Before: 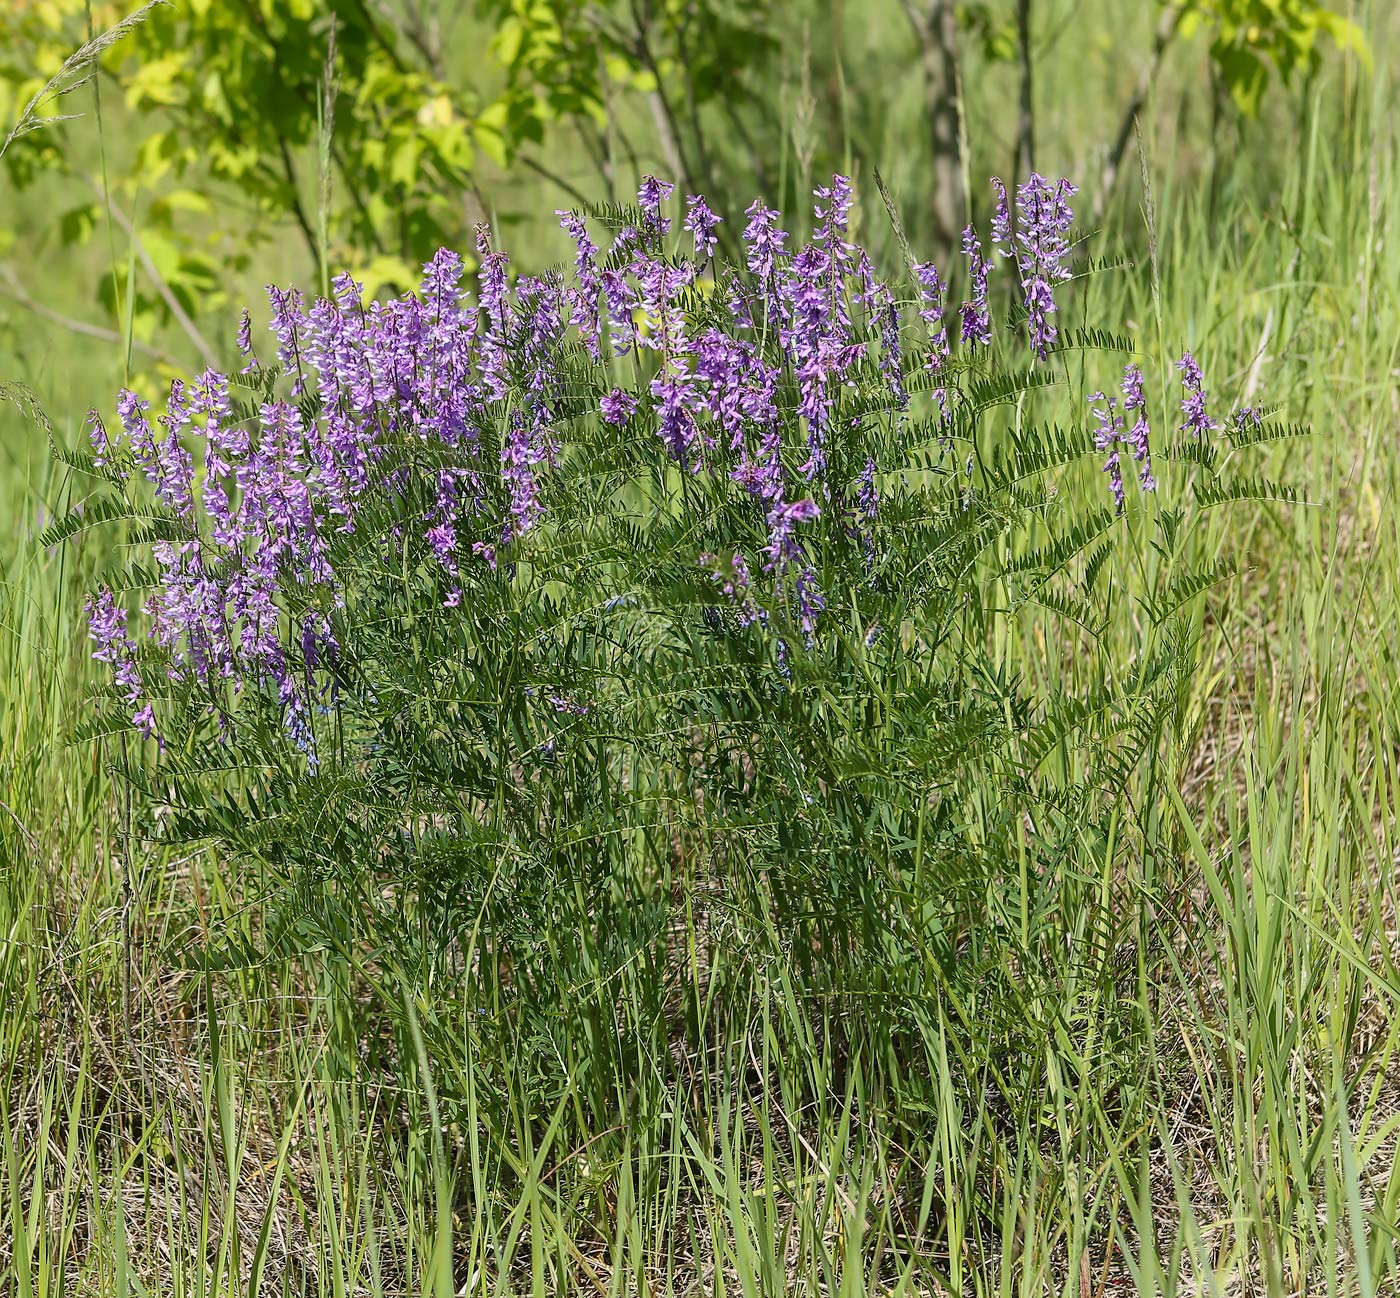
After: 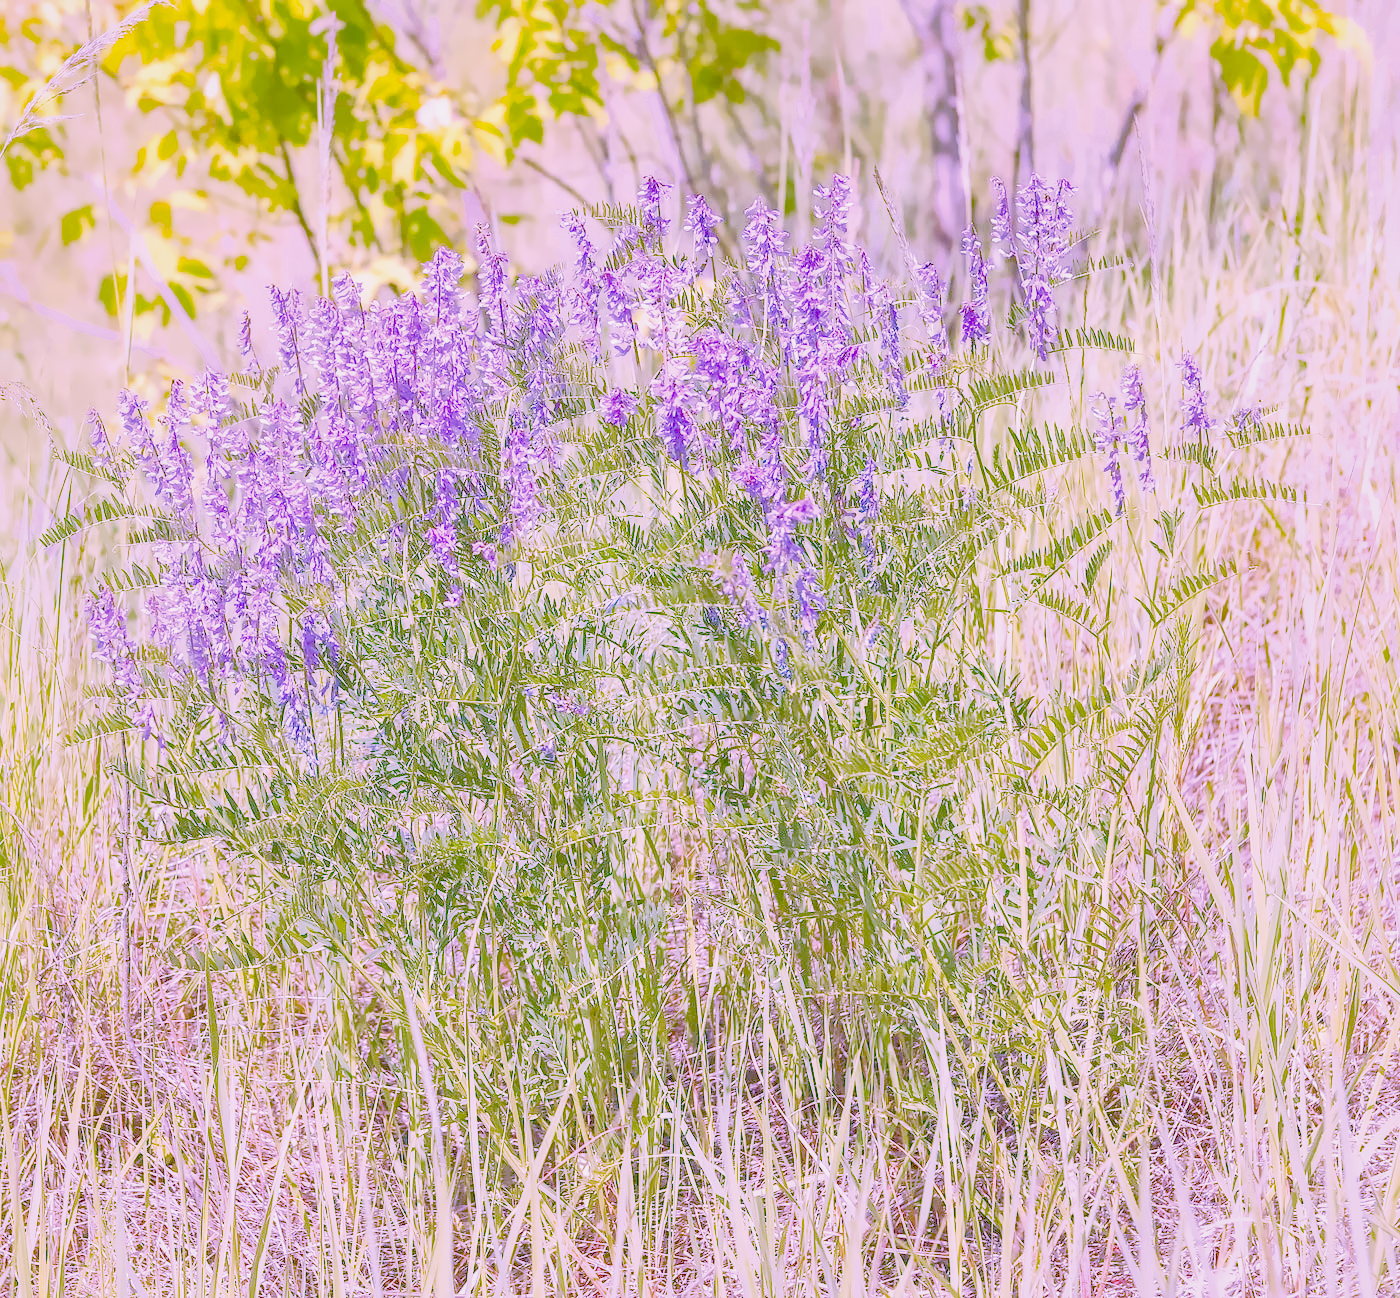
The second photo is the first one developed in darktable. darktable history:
raw chromatic aberrations: on, module defaults
color balance rgb: perceptual saturation grading › global saturation 25%, global vibrance 20%
highlight reconstruction: method reconstruct color, iterations 1, diameter of reconstruction 64 px
hot pixels: on, module defaults
lens correction: scale 1.01, crop 1, focal 85, aperture 2.8, distance 2.07, camera "Canon EOS RP", lens "Canon RF 85mm F2 MACRO IS STM"
tone equalizer "mask blending: all purposes": on, module defaults
exposure: black level correction 0.001, exposure 1.129 EV, compensate exposure bias true, compensate highlight preservation false
denoise (profiled): patch size 2, preserve shadows 1.05, bias correction -0.266, scattering 0.232, a [-1, 0, 0], b [0, 0, 0], compensate highlight preservation false
raw denoise: x [[0, 0.25, 0.5, 0.75, 1] ×4]
haze removal: compatibility mode true, adaptive false
white balance: red 1.486, blue 2.207
filmic rgb: black relative exposure -16 EV, white relative exposure 4.97 EV, hardness 6.25
shadows and highlights: on, module defaults
local contrast: highlights 25%, detail 130%
